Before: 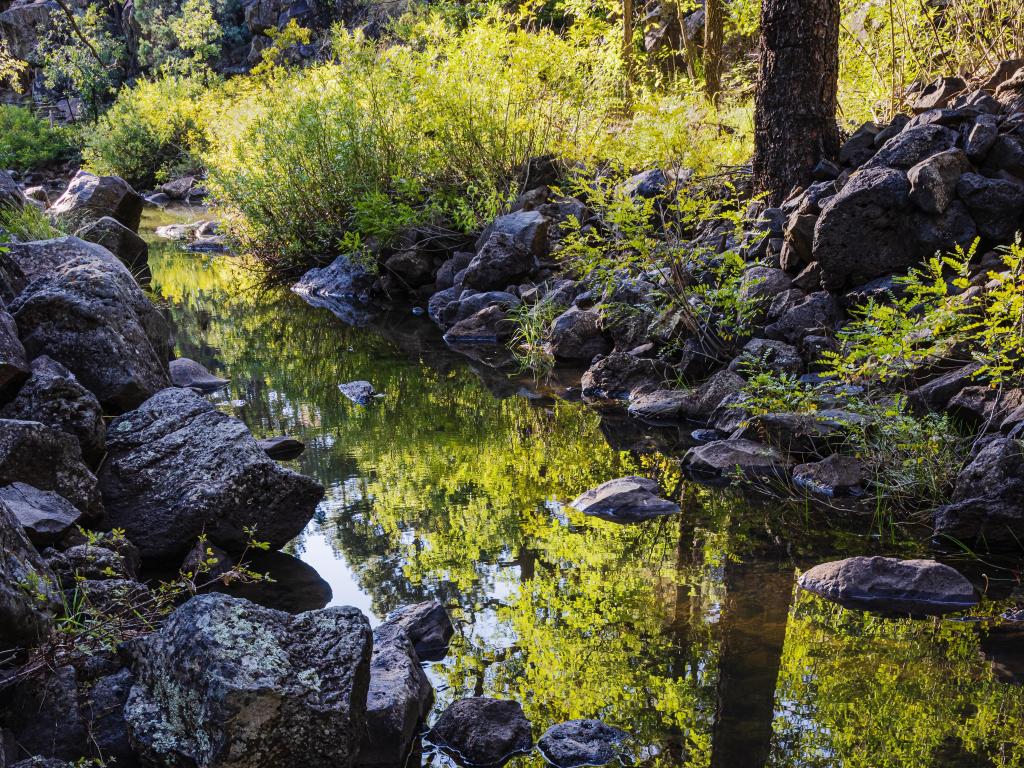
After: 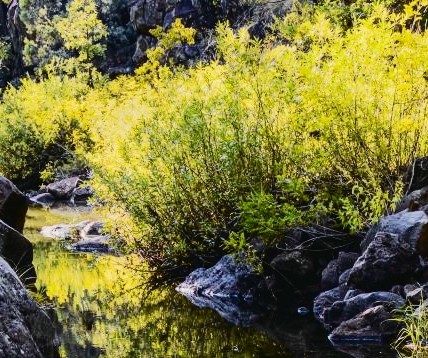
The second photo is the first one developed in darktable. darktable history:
crop and rotate: left 11.271%, top 0.098%, right 46.912%, bottom 53.188%
tone curve: curves: ch0 [(0, 0.03) (0.113, 0.087) (0.207, 0.184) (0.515, 0.612) (0.712, 0.793) (1, 0.946)]; ch1 [(0, 0) (0.172, 0.123) (0.317, 0.279) (0.407, 0.401) (0.476, 0.482) (0.505, 0.499) (0.534, 0.534) (0.632, 0.645) (0.726, 0.745) (1, 1)]; ch2 [(0, 0) (0.411, 0.424) (0.505, 0.505) (0.521, 0.524) (0.541, 0.569) (0.65, 0.699) (1, 1)], color space Lab, independent channels, preserve colors none
exposure: black level correction 0.005, exposure 0.016 EV, compensate highlight preservation false
